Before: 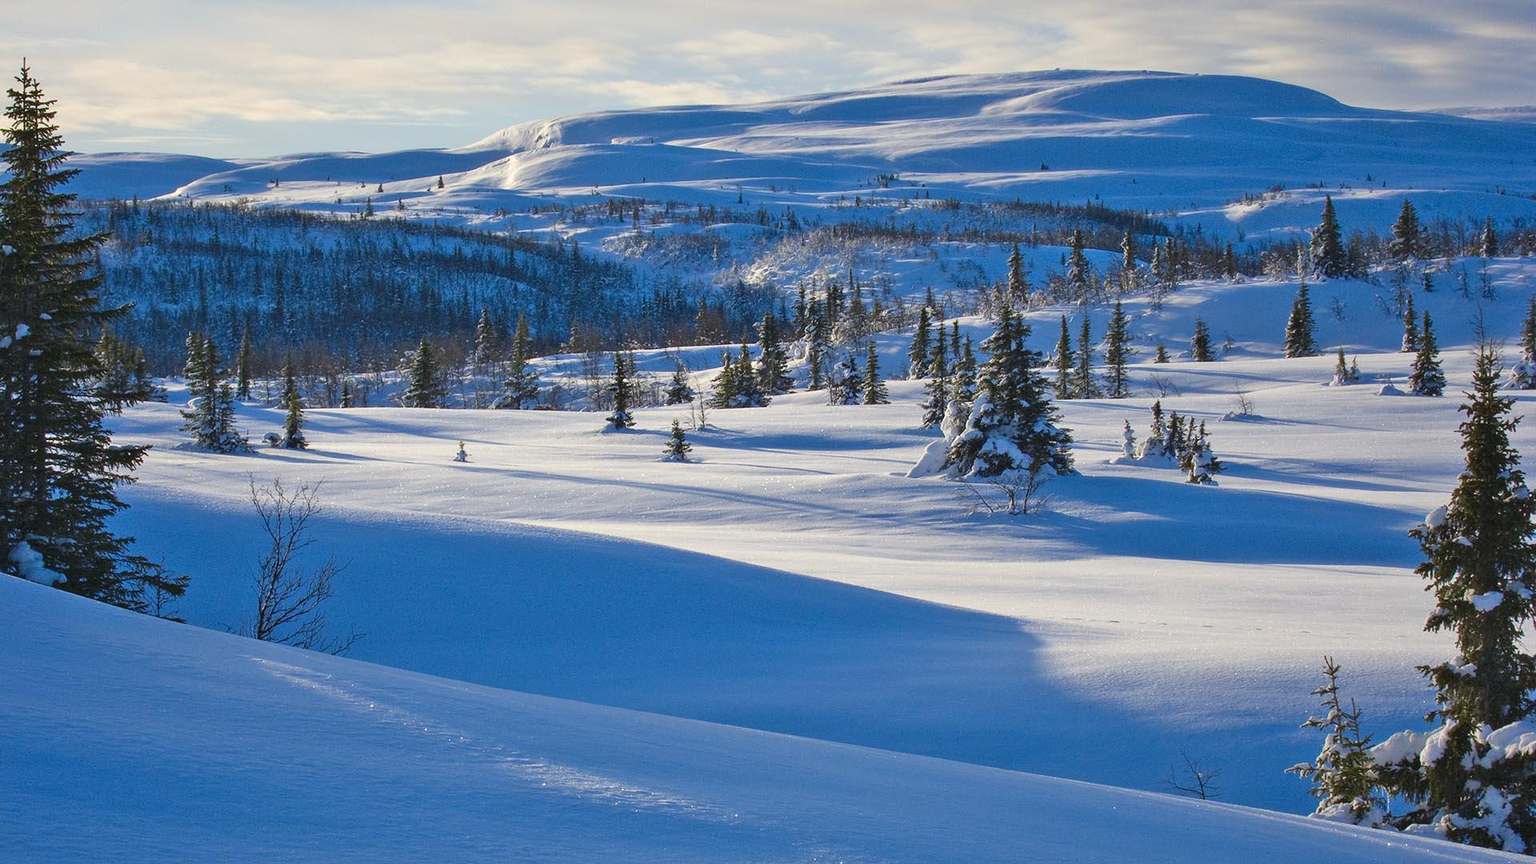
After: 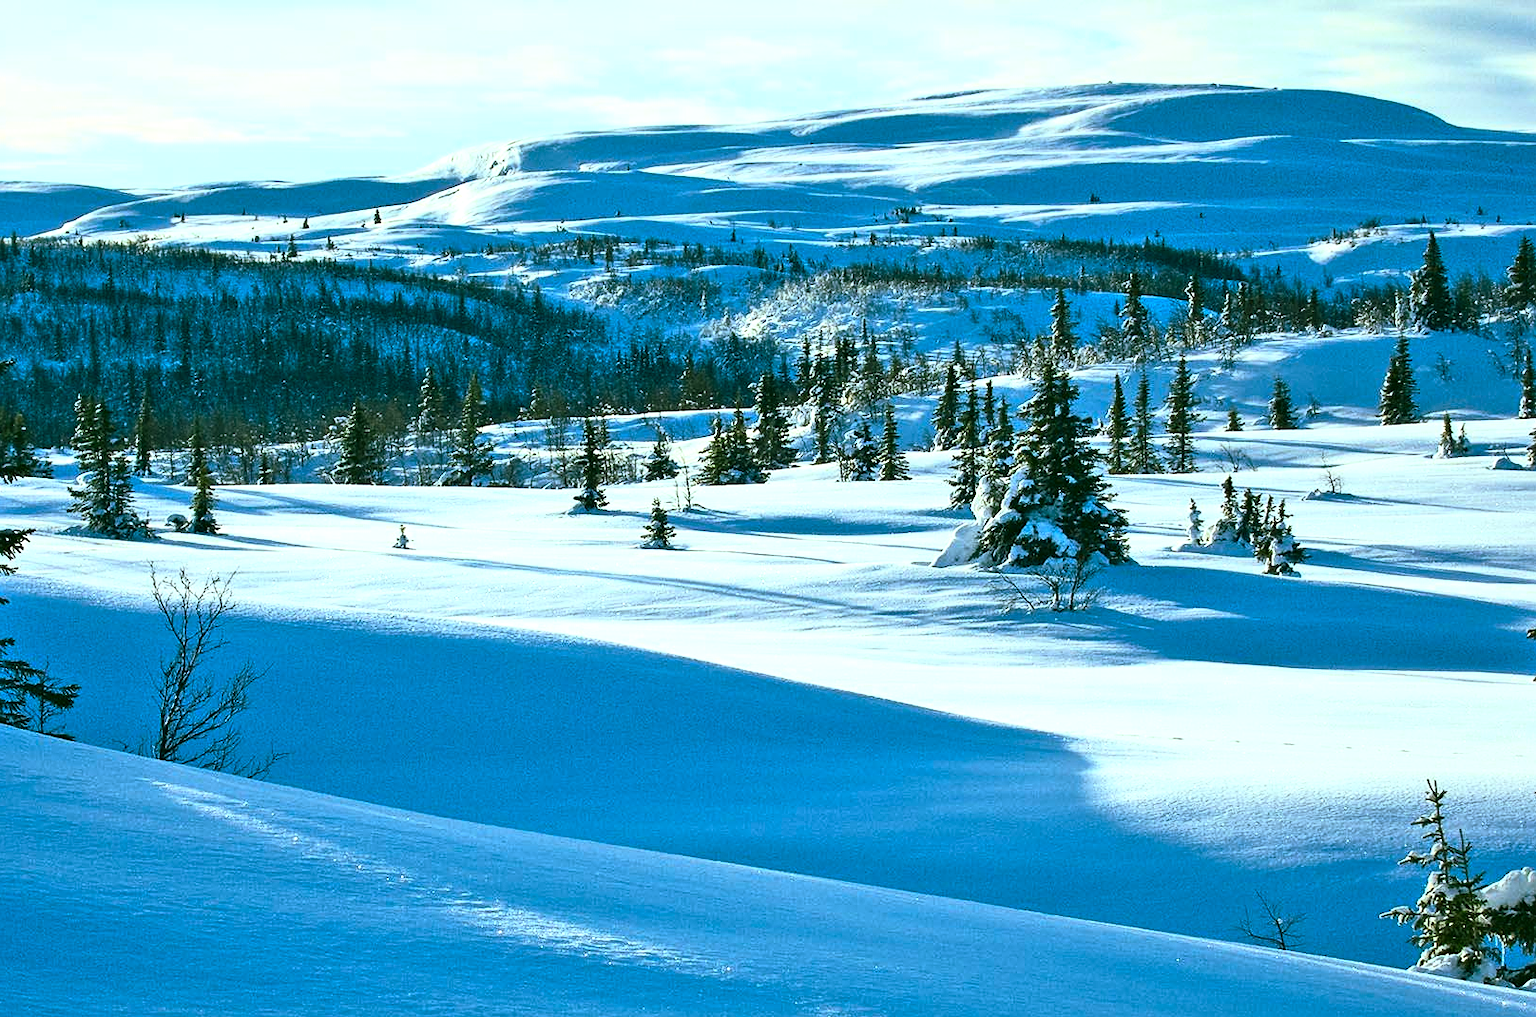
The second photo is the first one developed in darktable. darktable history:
contrast brightness saturation: saturation -0.05
color balance rgb: shadows lift › chroma 11.71%, shadows lift › hue 133.46°, highlights gain › chroma 4%, highlights gain › hue 200.2°, perceptual saturation grading › global saturation 18.05%
base curve: curves: ch0 [(0, 0) (0.257, 0.25) (0.482, 0.586) (0.757, 0.871) (1, 1)]
sharpen: amount 0.2
color correction: highlights a* 4.02, highlights b* 4.98, shadows a* -7.55, shadows b* 4.98
shadows and highlights: shadows 25, highlights -25
tone equalizer: -8 EV -1.08 EV, -7 EV -1.01 EV, -6 EV -0.867 EV, -5 EV -0.578 EV, -3 EV 0.578 EV, -2 EV 0.867 EV, -1 EV 1.01 EV, +0 EV 1.08 EV, edges refinement/feathering 500, mask exposure compensation -1.57 EV, preserve details no
crop: left 8.026%, right 7.374%
